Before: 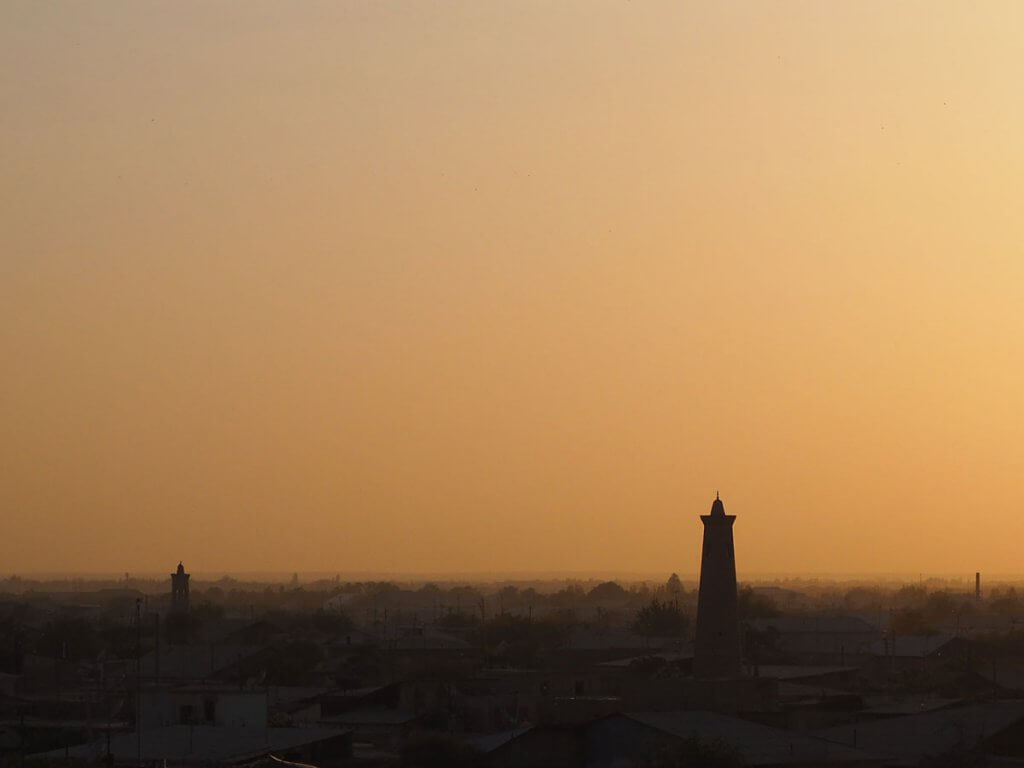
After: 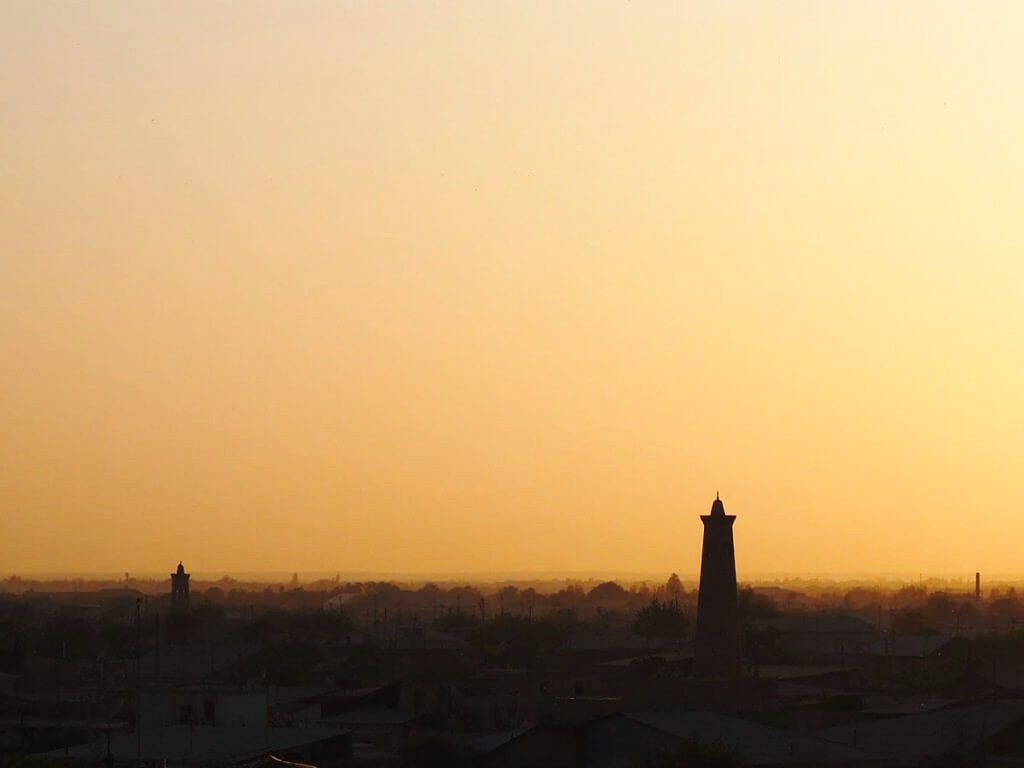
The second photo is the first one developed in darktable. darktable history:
base curve: curves: ch0 [(0, 0) (0.036, 0.037) (0.121, 0.228) (0.46, 0.76) (0.859, 0.983) (1, 1)], preserve colors none
